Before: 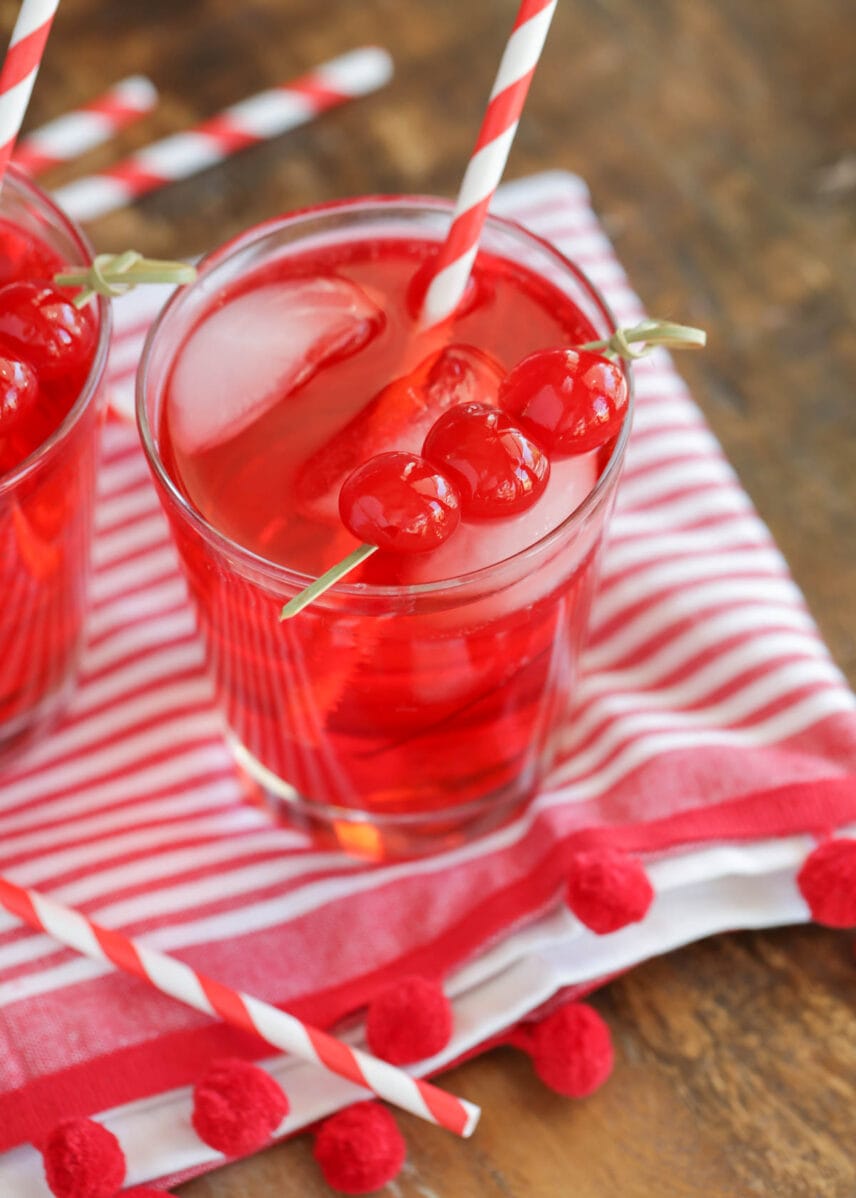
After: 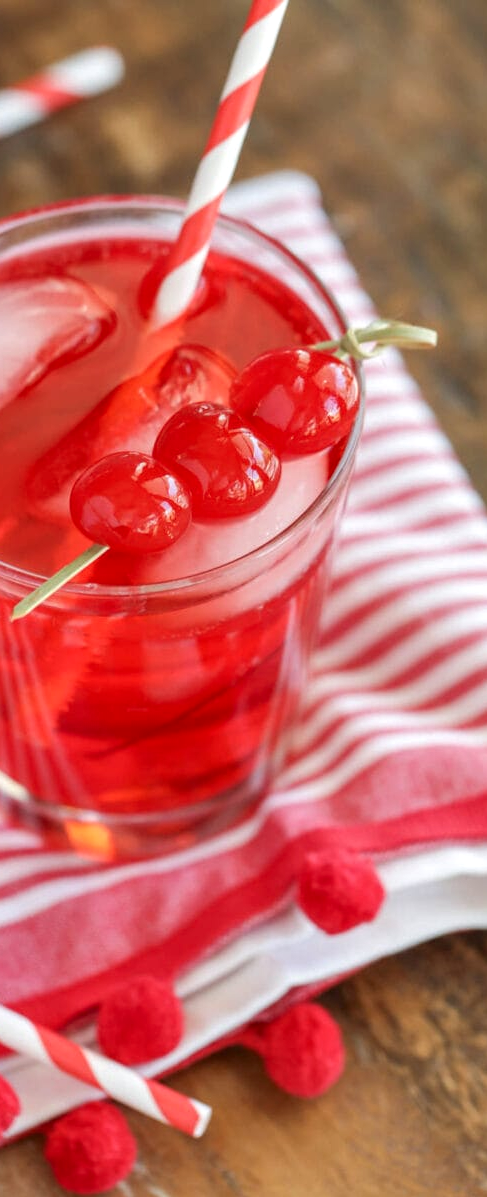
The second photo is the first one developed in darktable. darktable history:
local contrast: on, module defaults
crop: left 31.44%, top 0.002%, right 11.555%
